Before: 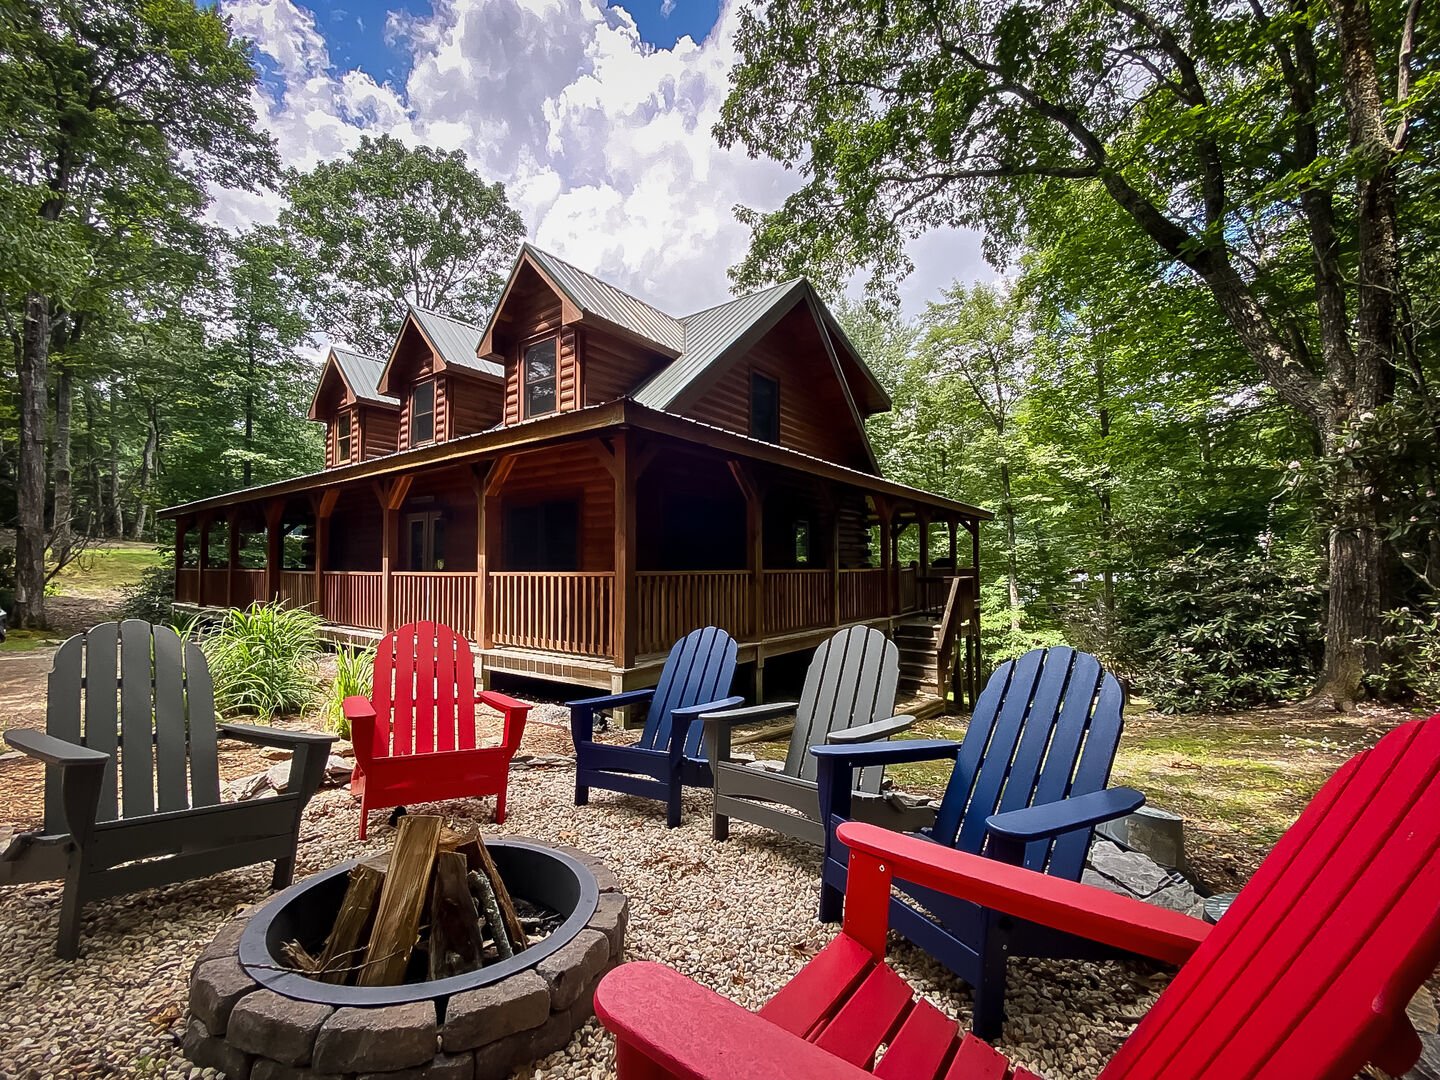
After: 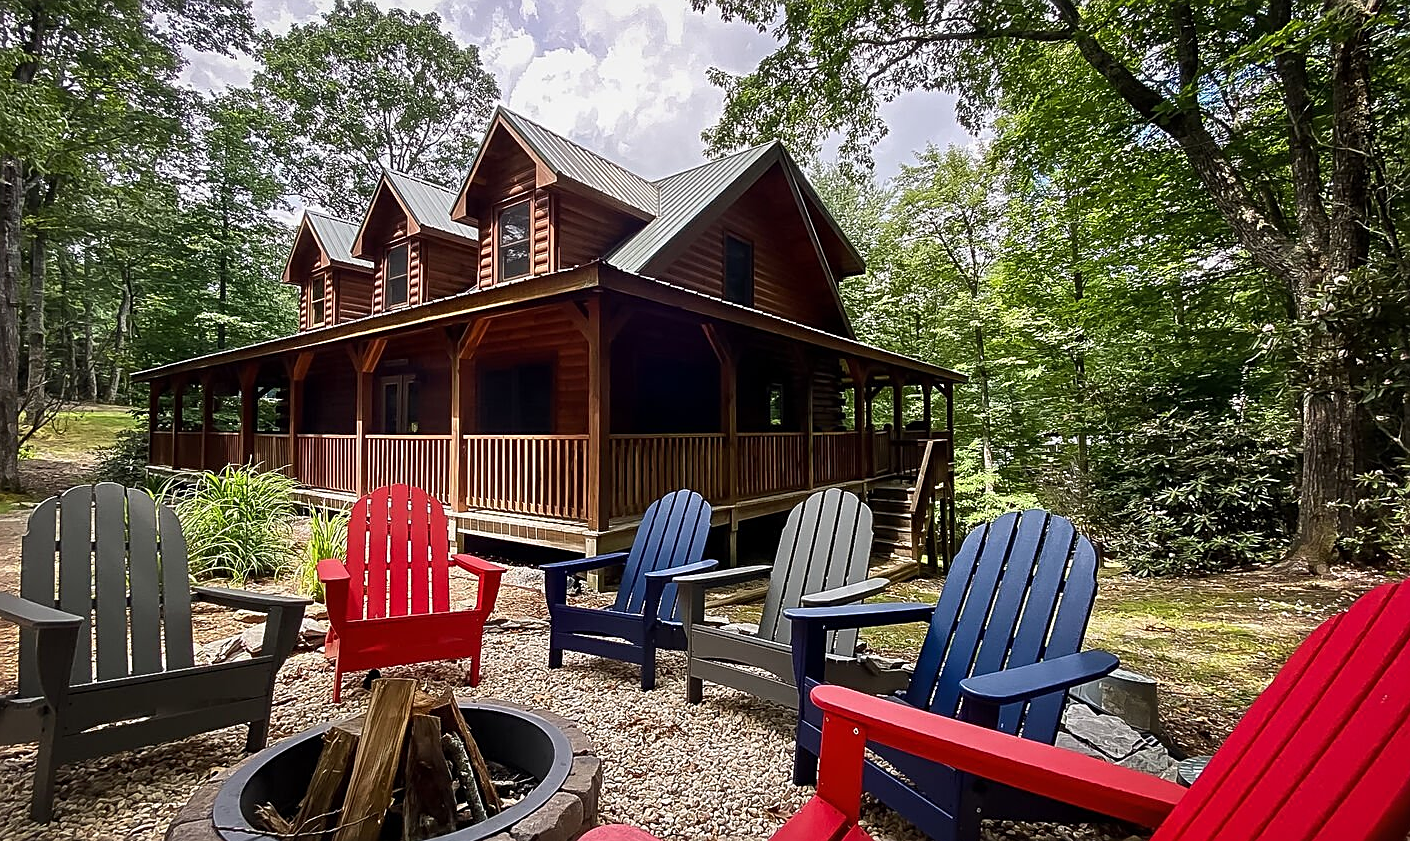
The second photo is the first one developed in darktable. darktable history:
sharpen: on, module defaults
crop and rotate: left 1.814%, top 12.818%, right 0.25%, bottom 9.225%
